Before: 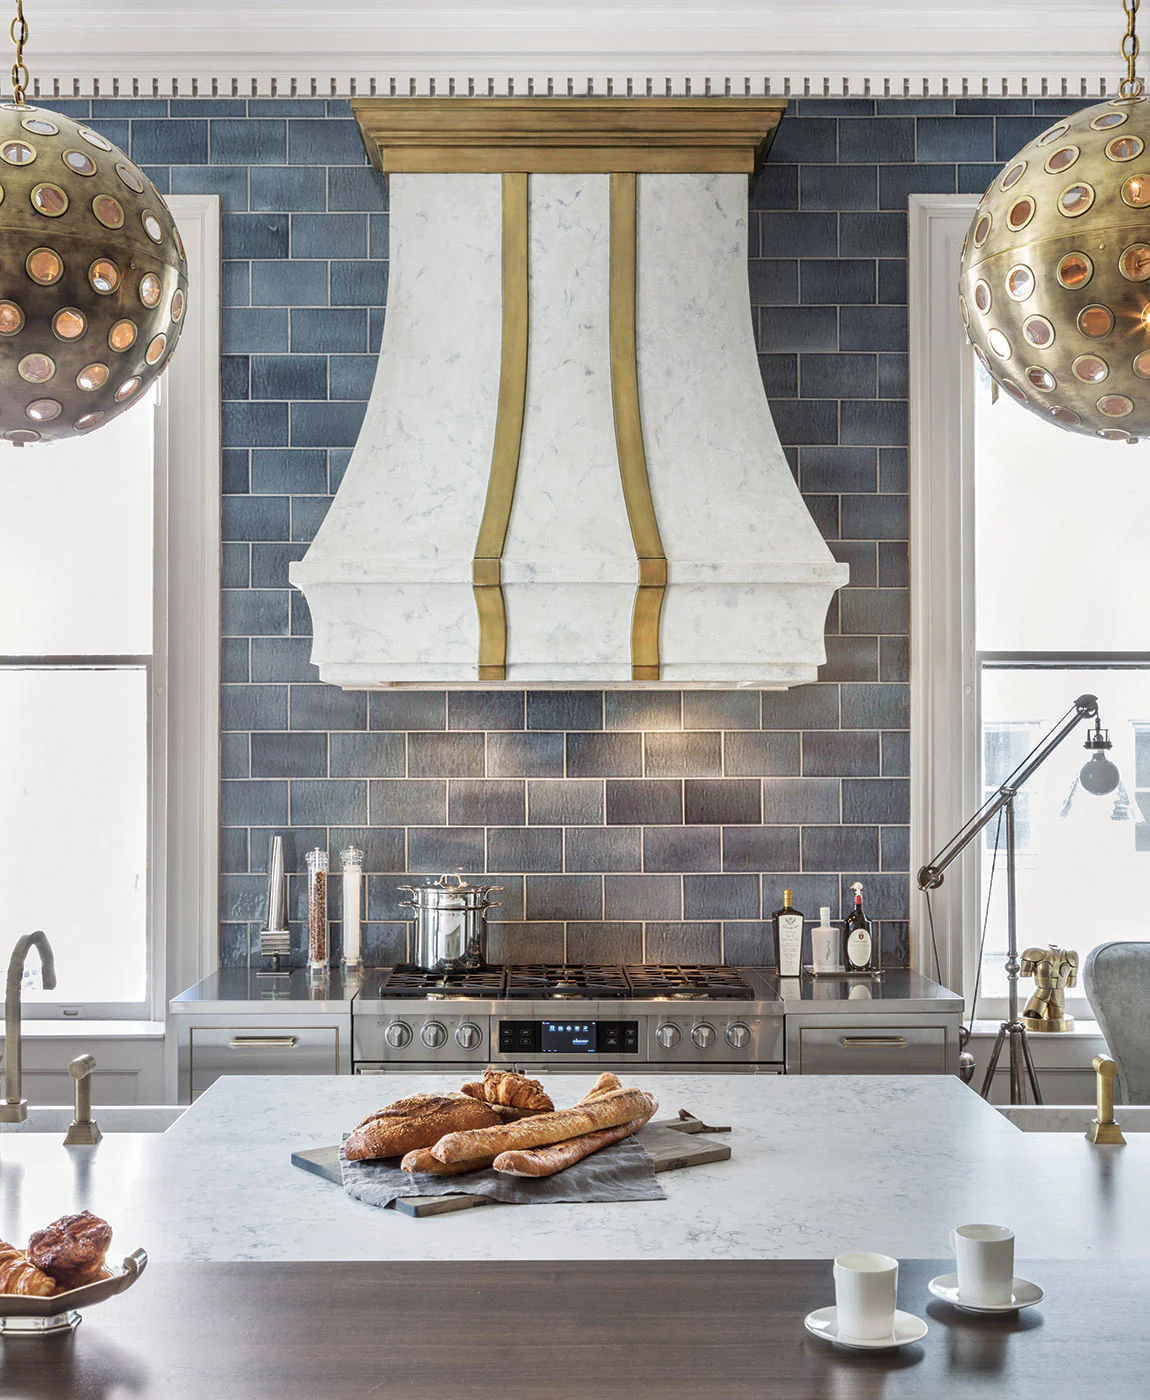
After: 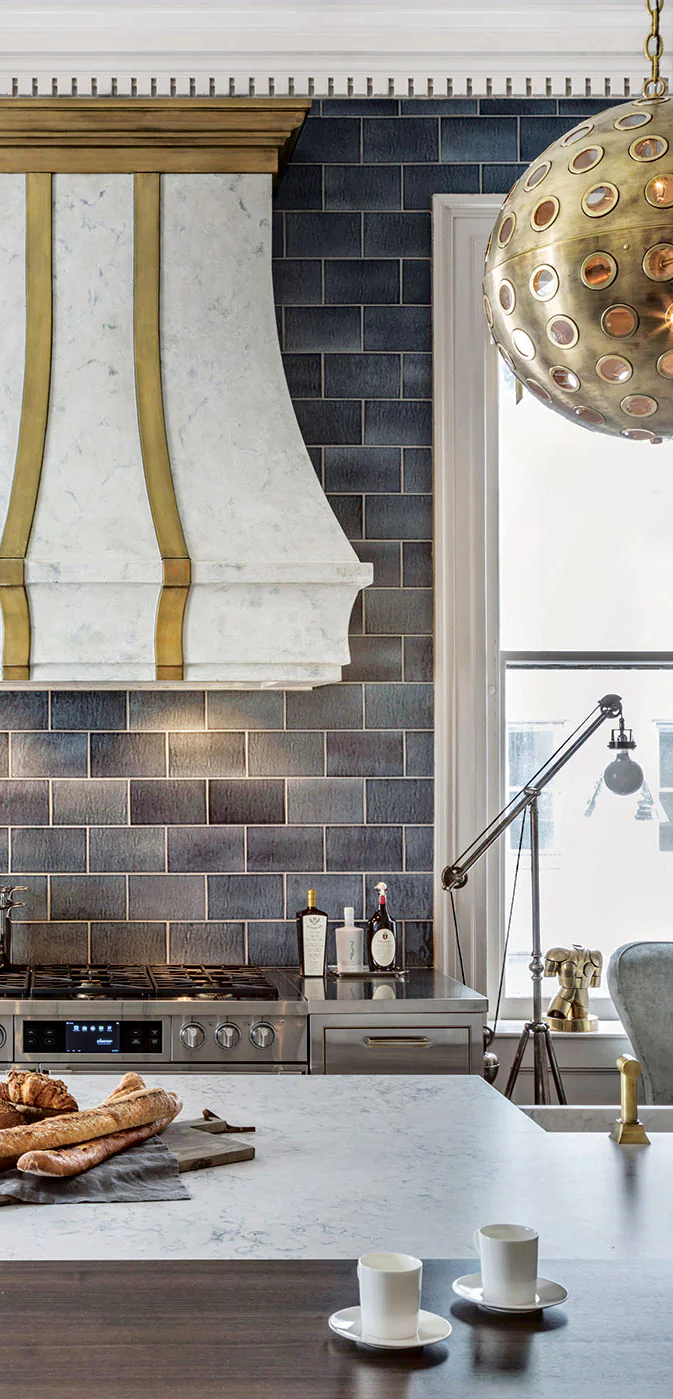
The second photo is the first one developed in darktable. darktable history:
crop: left 41.402%
haze removal: compatibility mode true, adaptive false
fill light: exposure -2 EV, width 8.6
